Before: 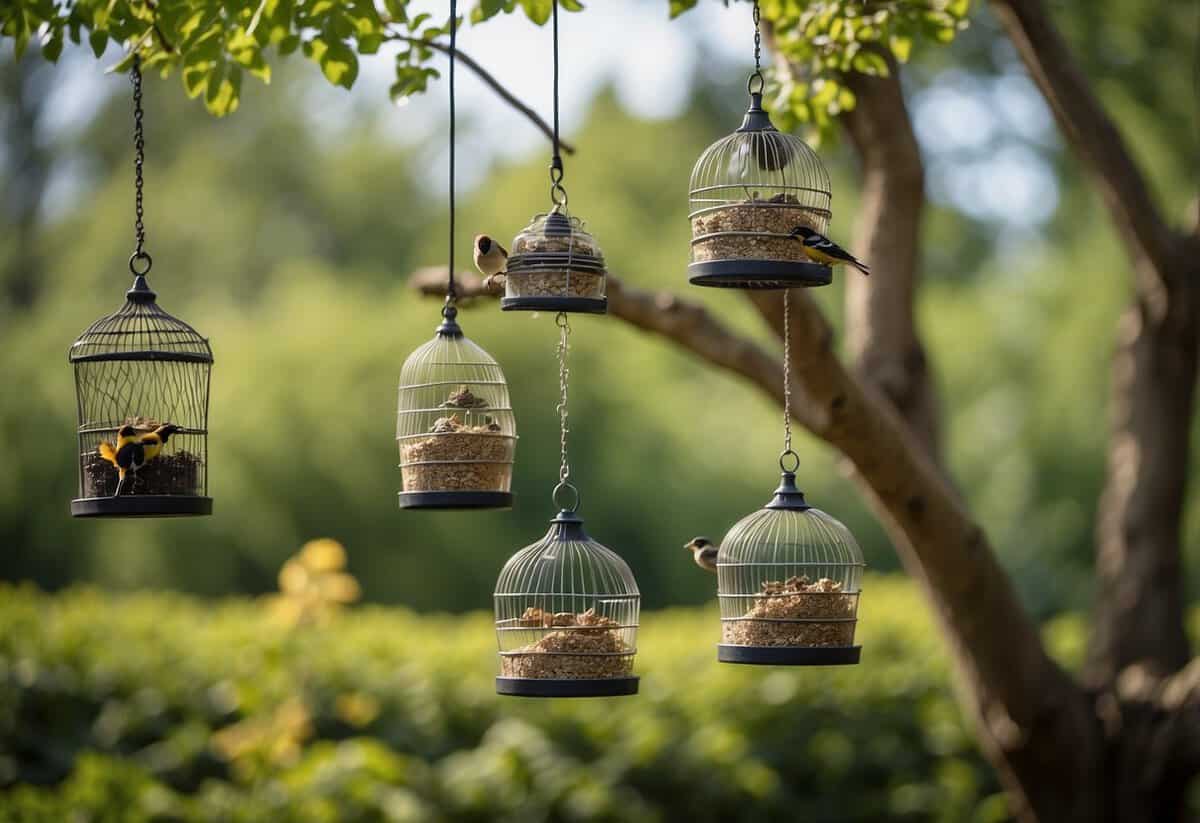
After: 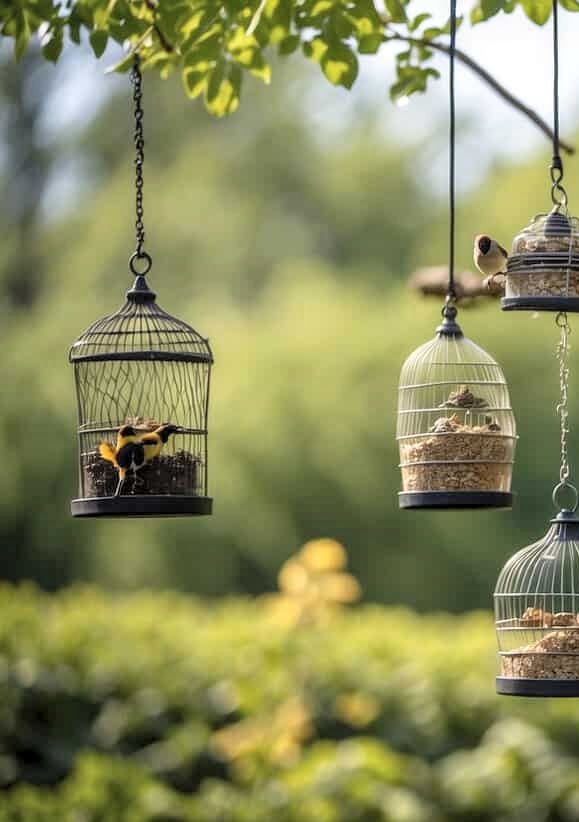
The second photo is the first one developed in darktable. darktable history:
local contrast: detail 130%
contrast brightness saturation: brightness 0.146
crop and rotate: left 0.038%, top 0%, right 51.693%
